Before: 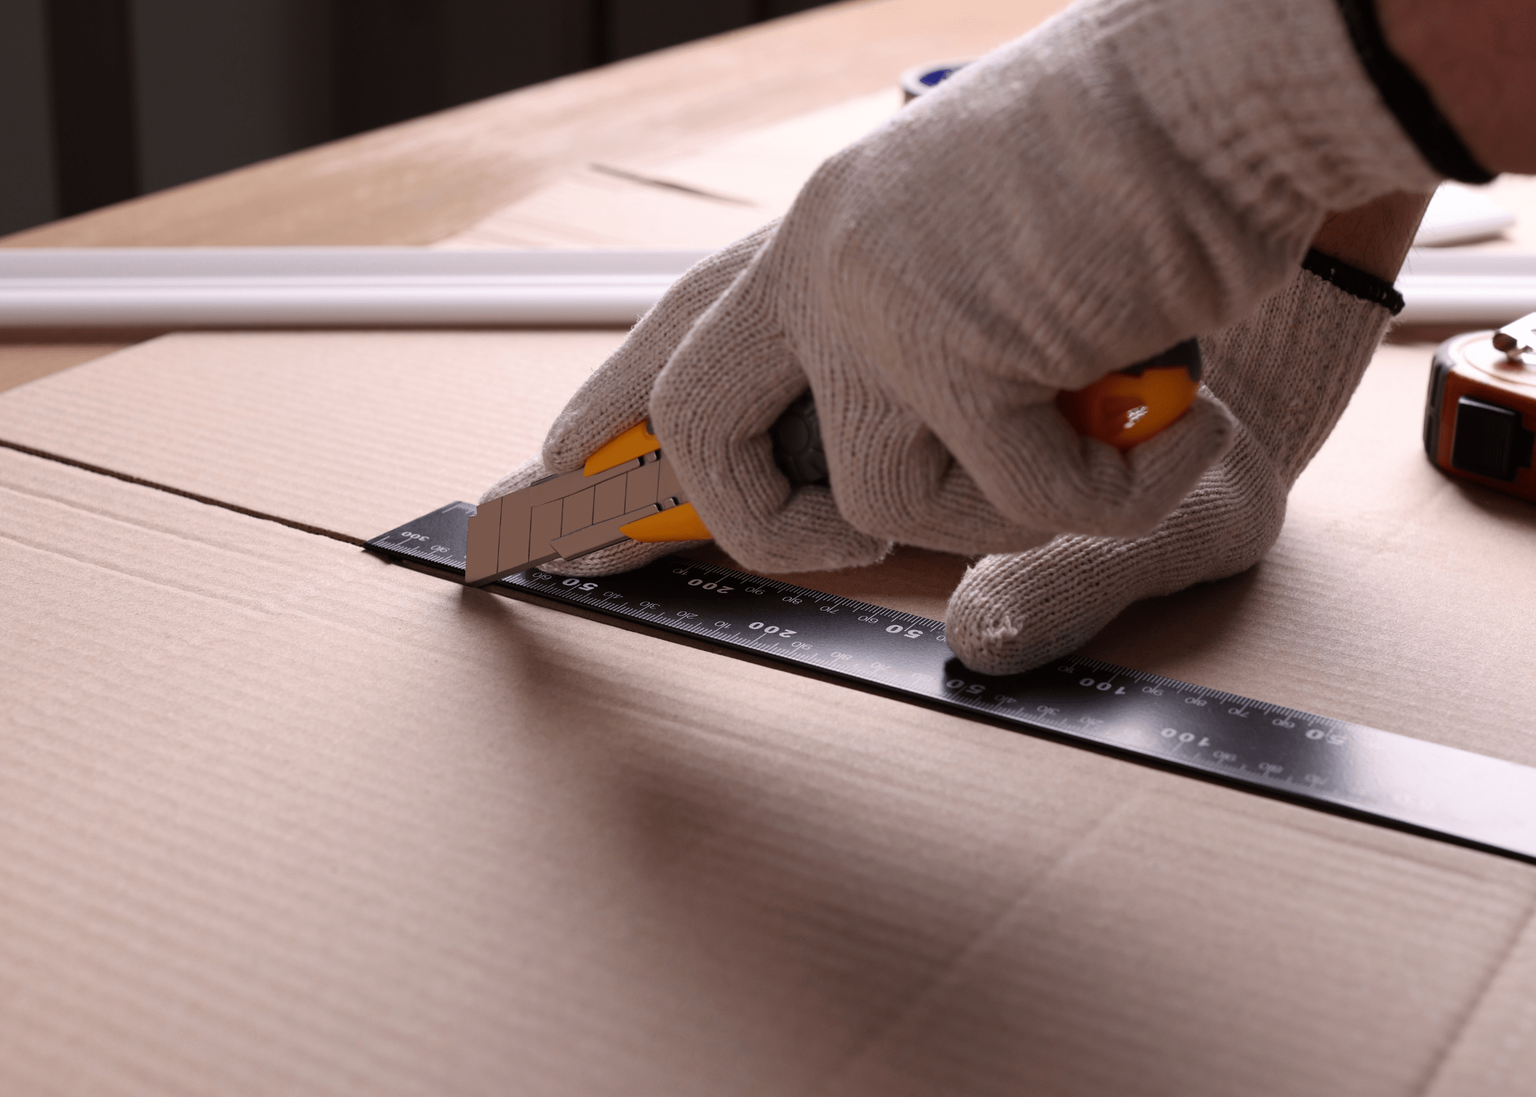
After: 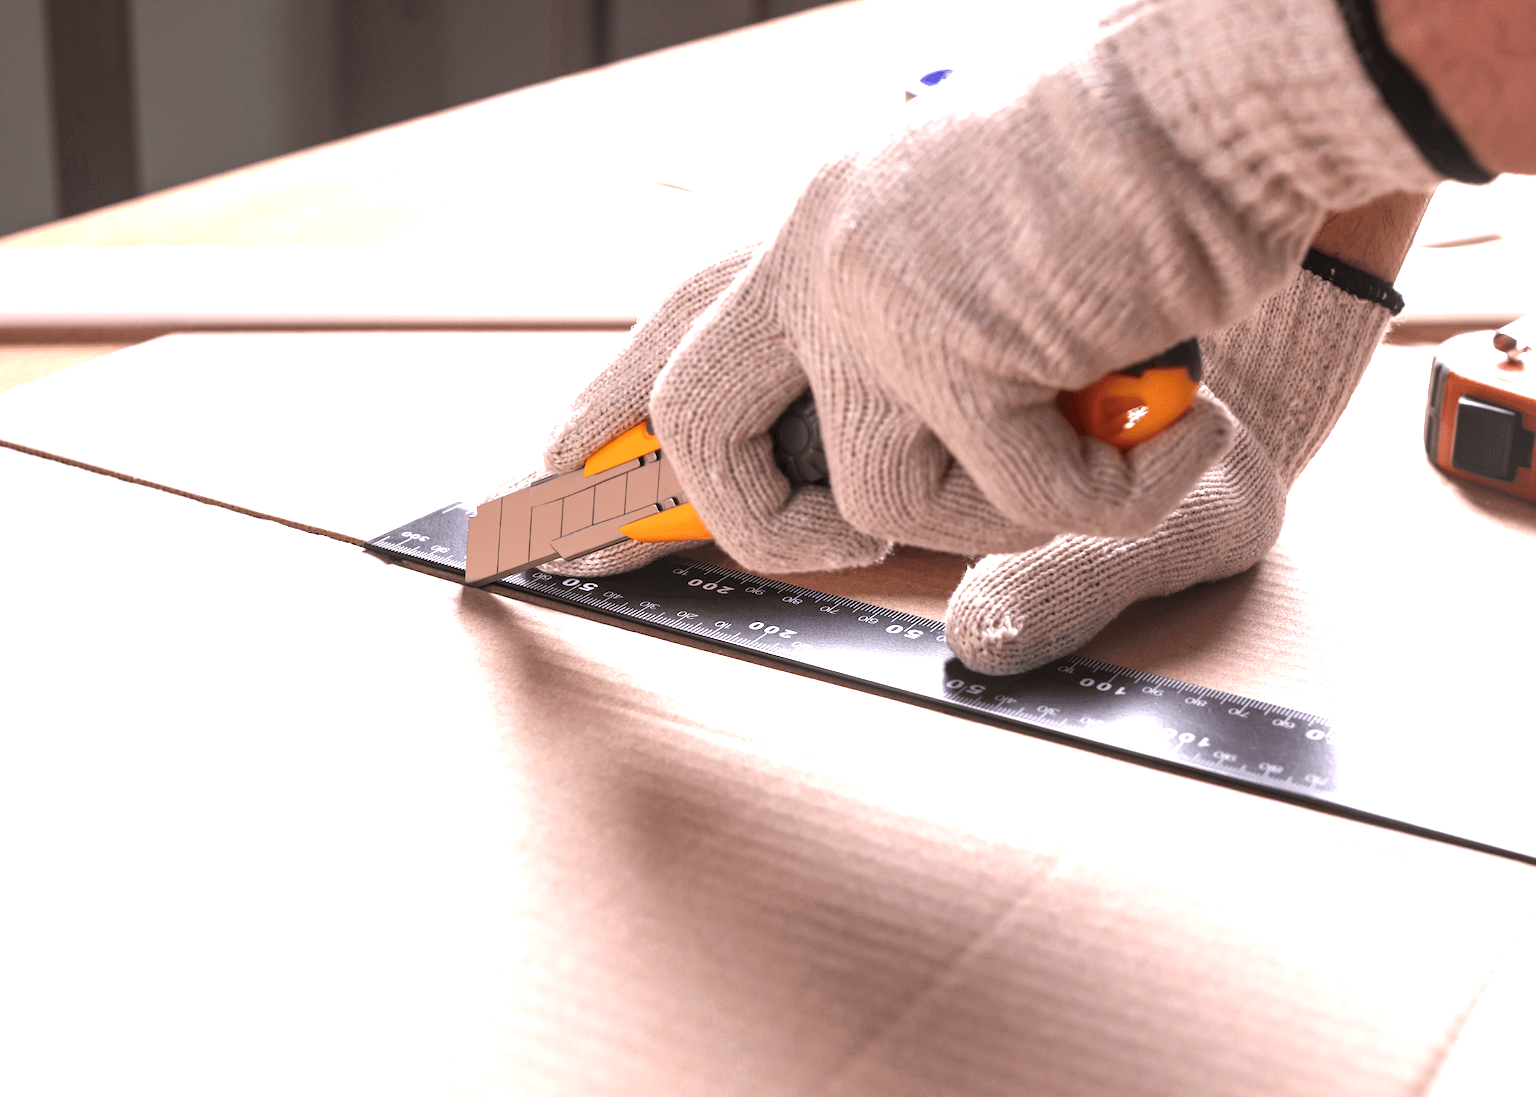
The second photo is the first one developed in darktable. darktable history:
exposure: black level correction 0, exposure 1.739 EV, compensate highlight preservation false
local contrast: on, module defaults
tone equalizer: -7 EV 0.097 EV, mask exposure compensation -0.506 EV
levels: white 99.92%
